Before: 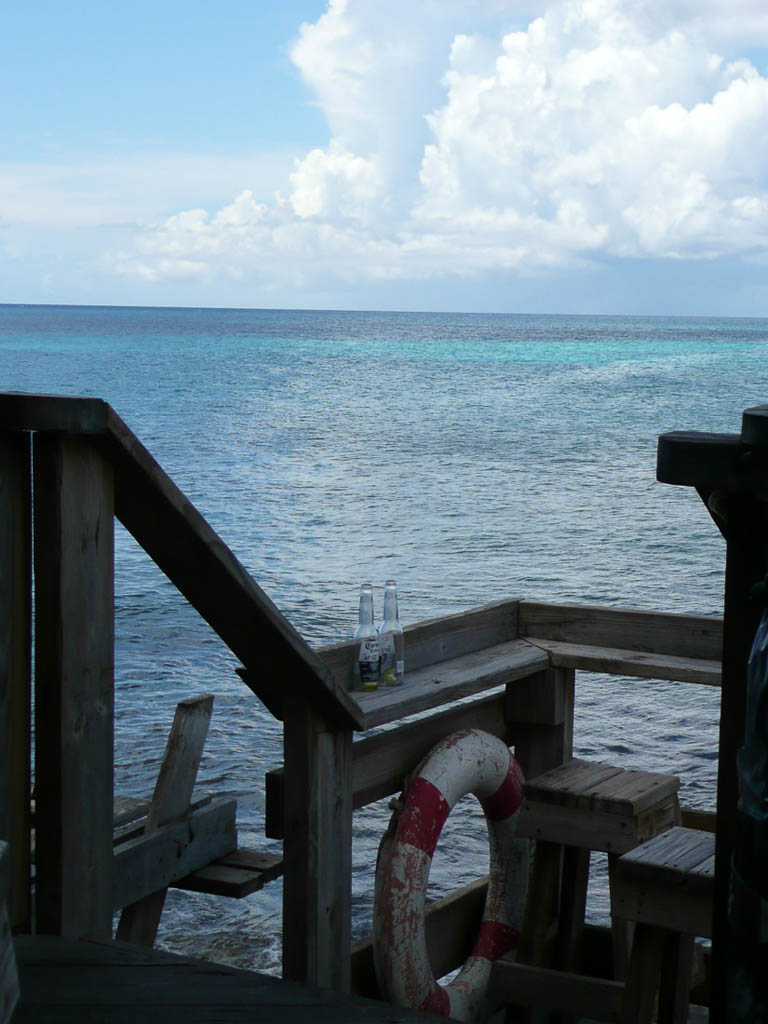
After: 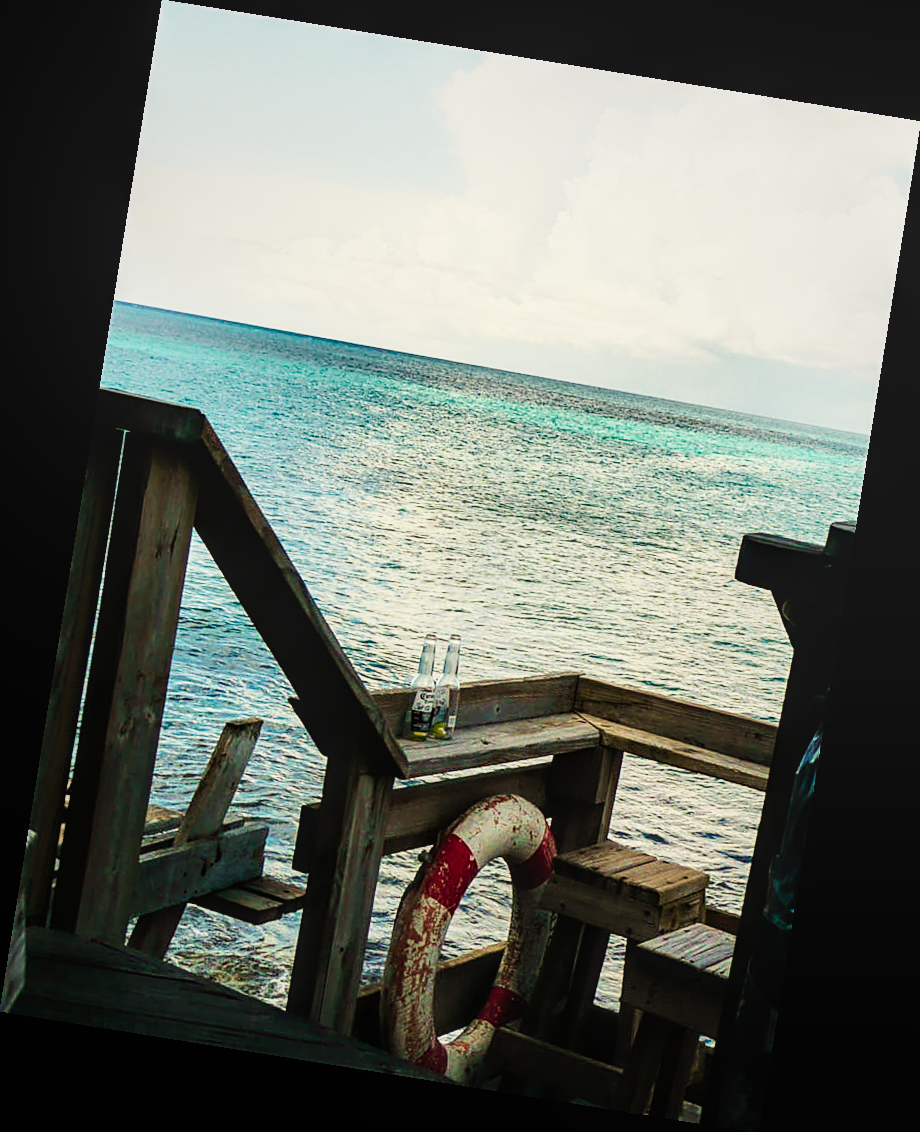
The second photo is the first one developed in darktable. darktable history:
base curve: curves: ch0 [(0, 0) (0.007, 0.004) (0.027, 0.03) (0.046, 0.07) (0.207, 0.54) (0.442, 0.872) (0.673, 0.972) (1, 1)], preserve colors none
local contrast: on, module defaults
rotate and perspective: rotation 9.12°, automatic cropping off
color balance rgb: linear chroma grading › global chroma 33.4%
sharpen: amount 0.575
white balance: red 1.138, green 0.996, blue 0.812
shadows and highlights: shadows 30.63, highlights -63.22, shadows color adjustment 98%, highlights color adjustment 58.61%, soften with gaussian
